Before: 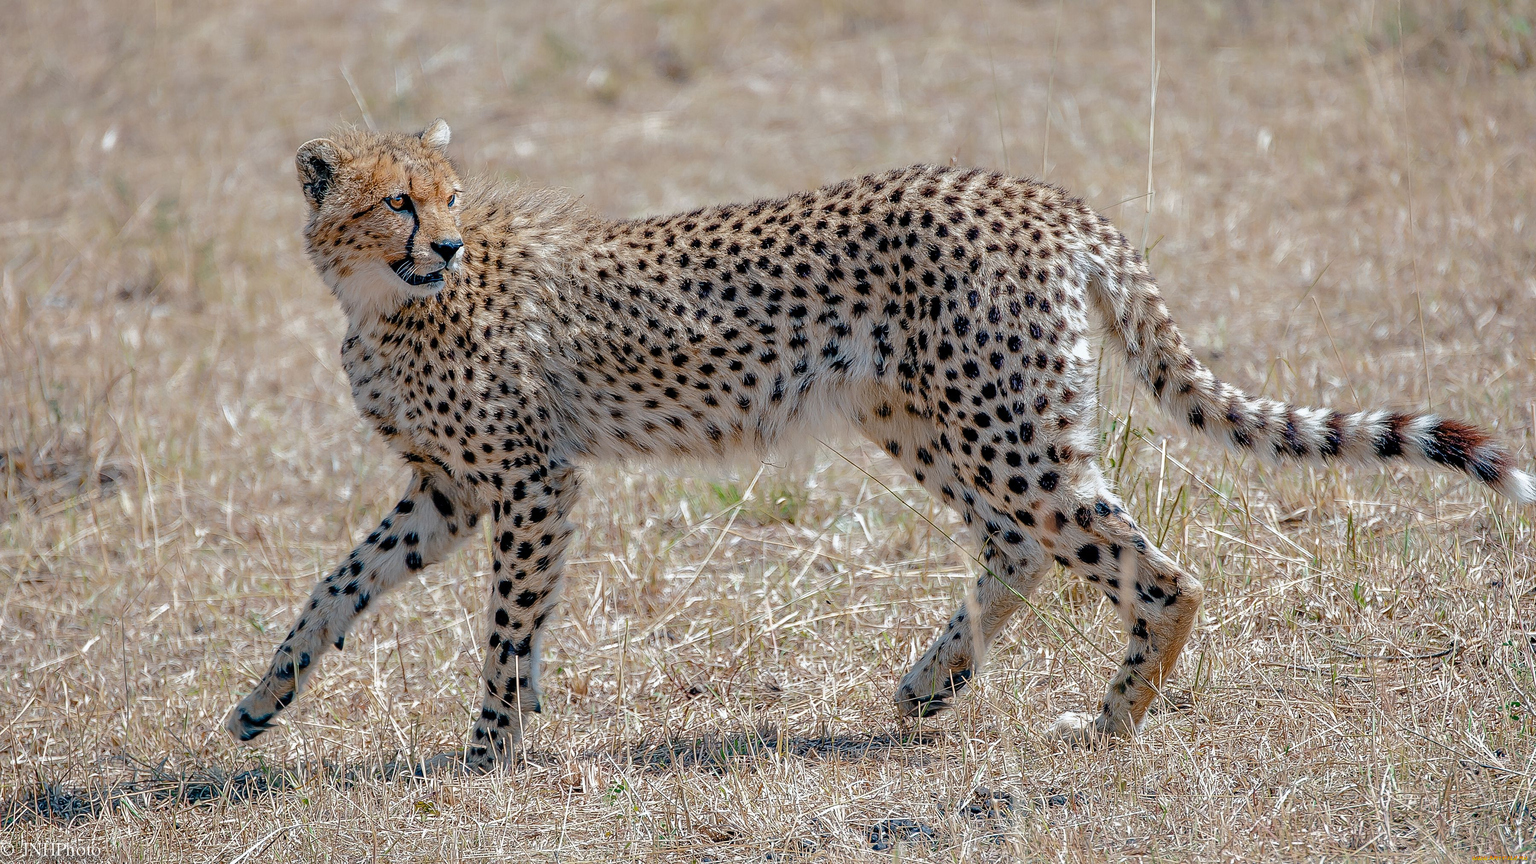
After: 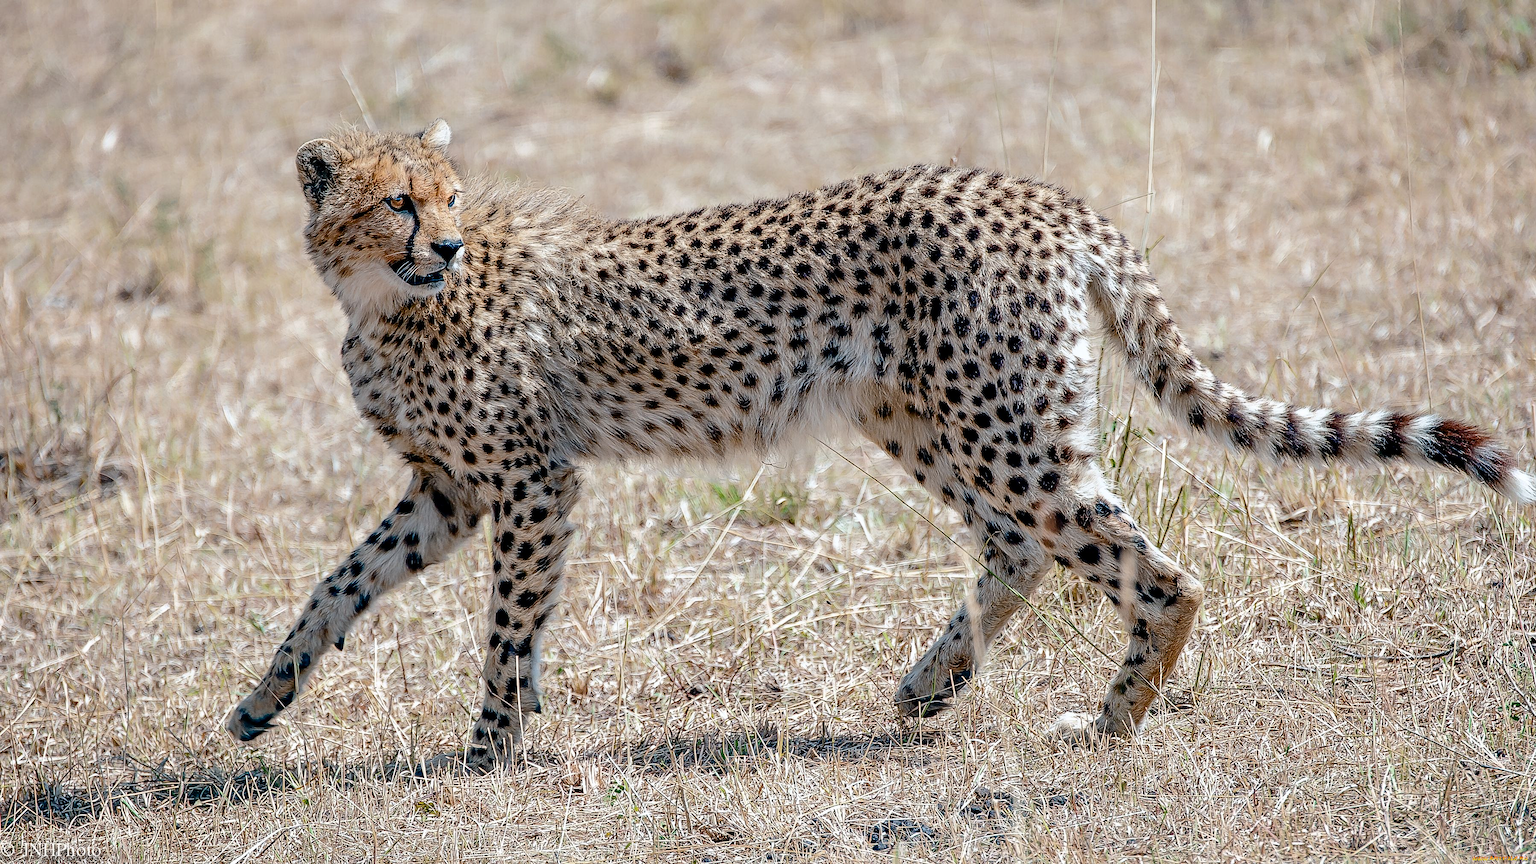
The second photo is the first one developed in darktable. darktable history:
contrast brightness saturation: contrast 0.271
